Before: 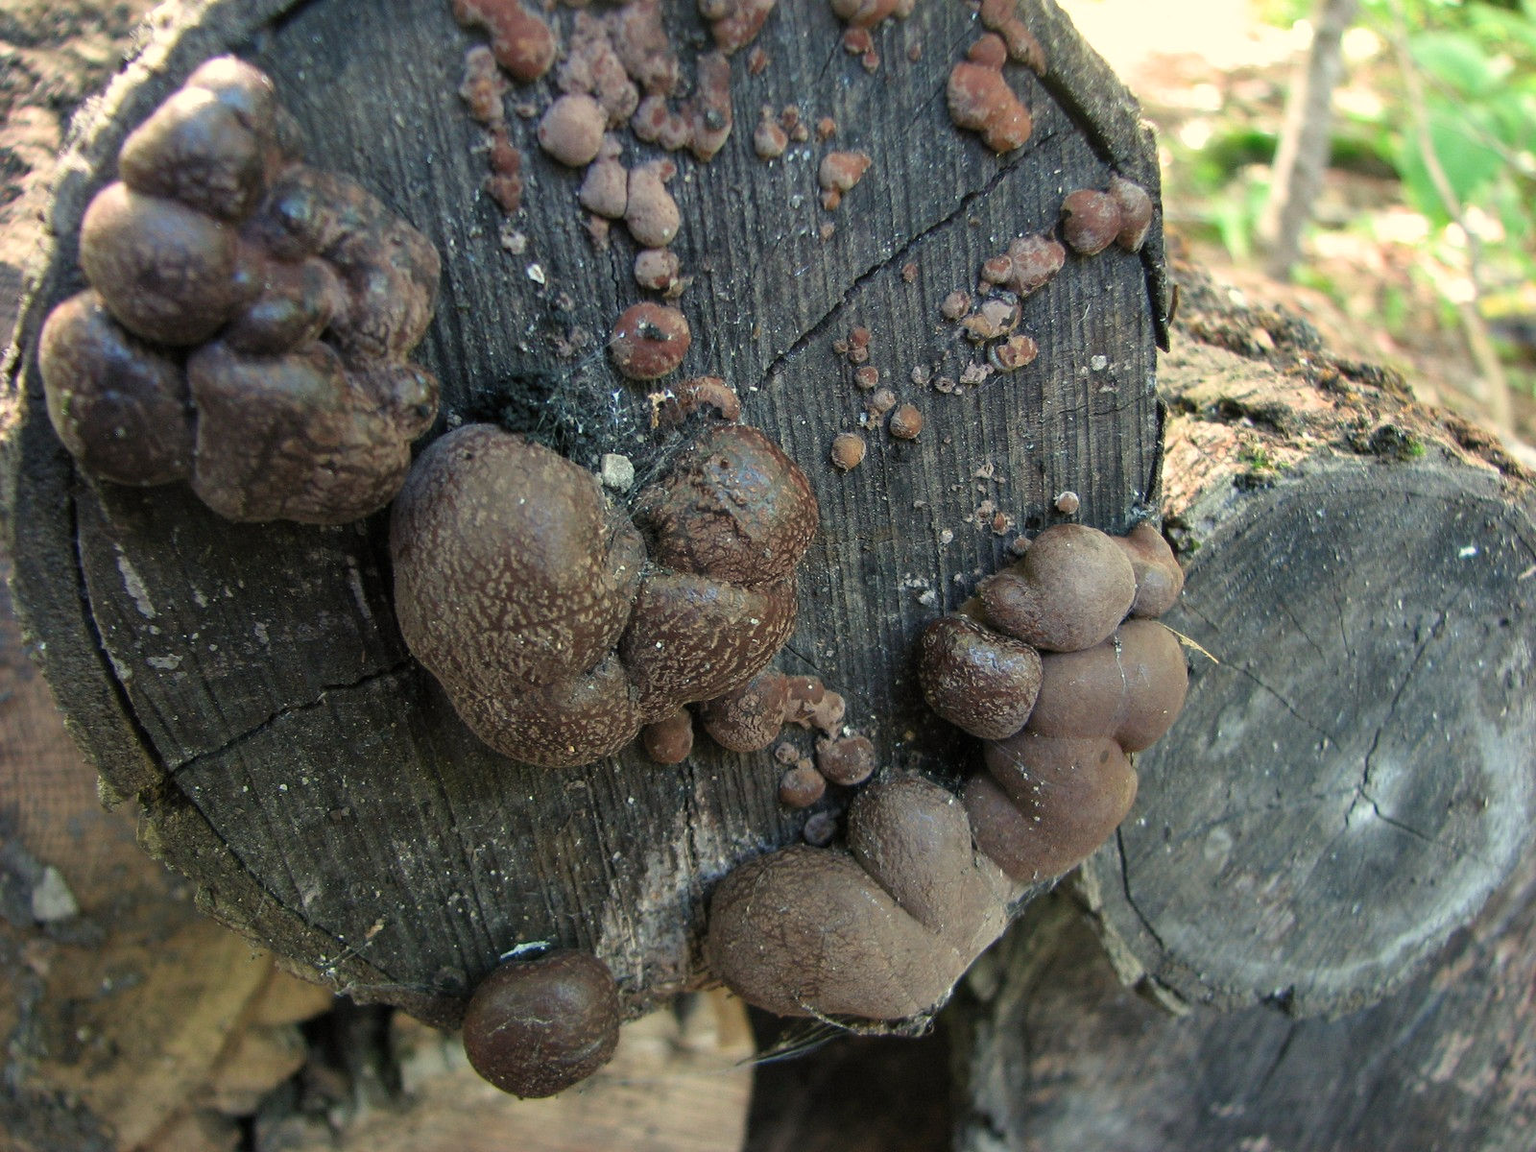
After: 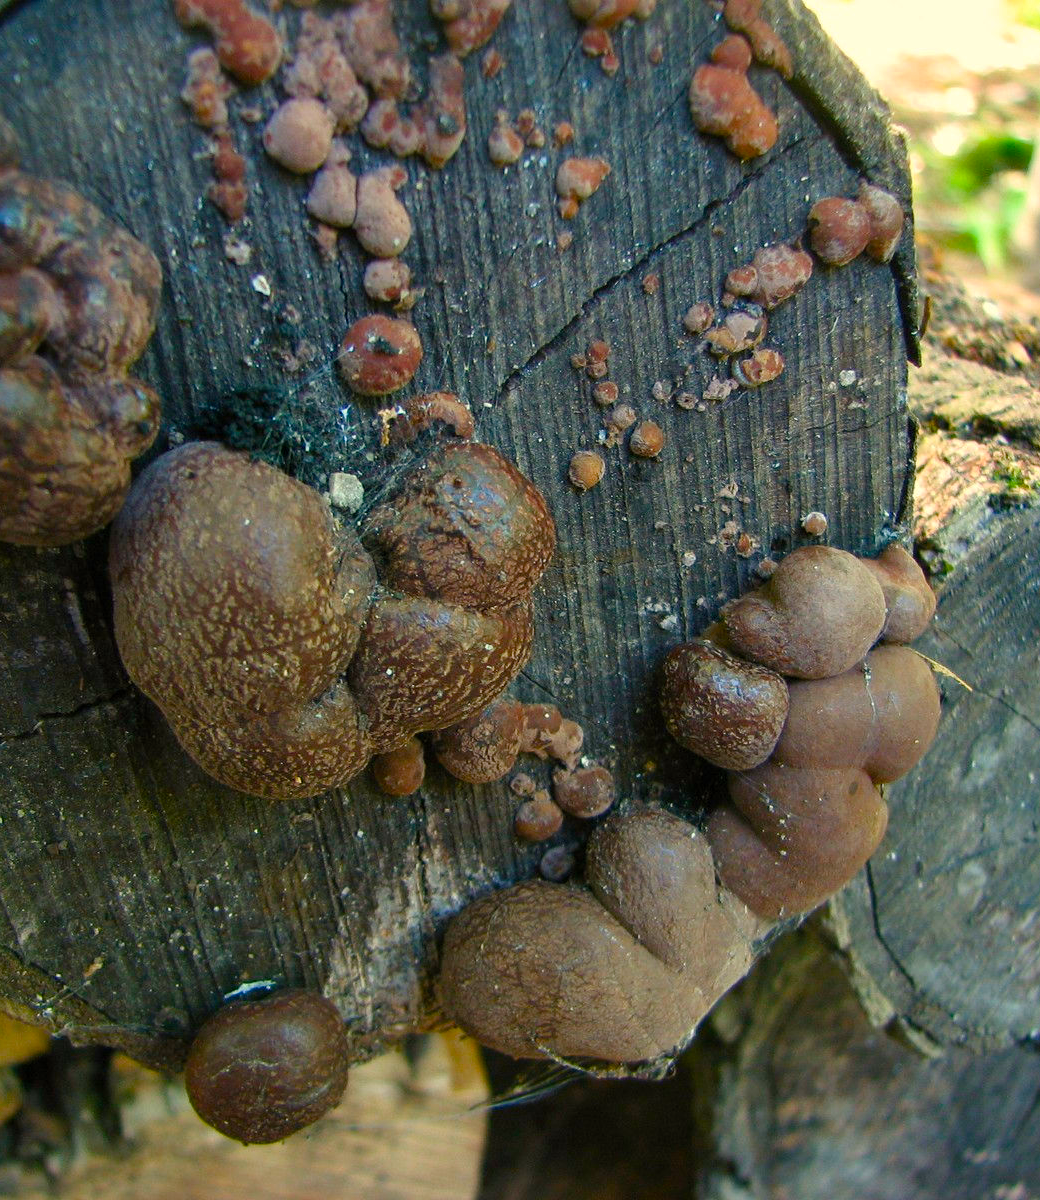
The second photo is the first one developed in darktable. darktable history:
crop and rotate: left 18.583%, right 16.368%
color balance rgb: shadows lift › luminance -9.735%, shadows lift › chroma 0.983%, shadows lift › hue 113.57°, perceptual saturation grading › global saturation 34.859%, perceptual saturation grading › highlights -29.818%, perceptual saturation grading › shadows 35.655%, global vibrance 41.15%
